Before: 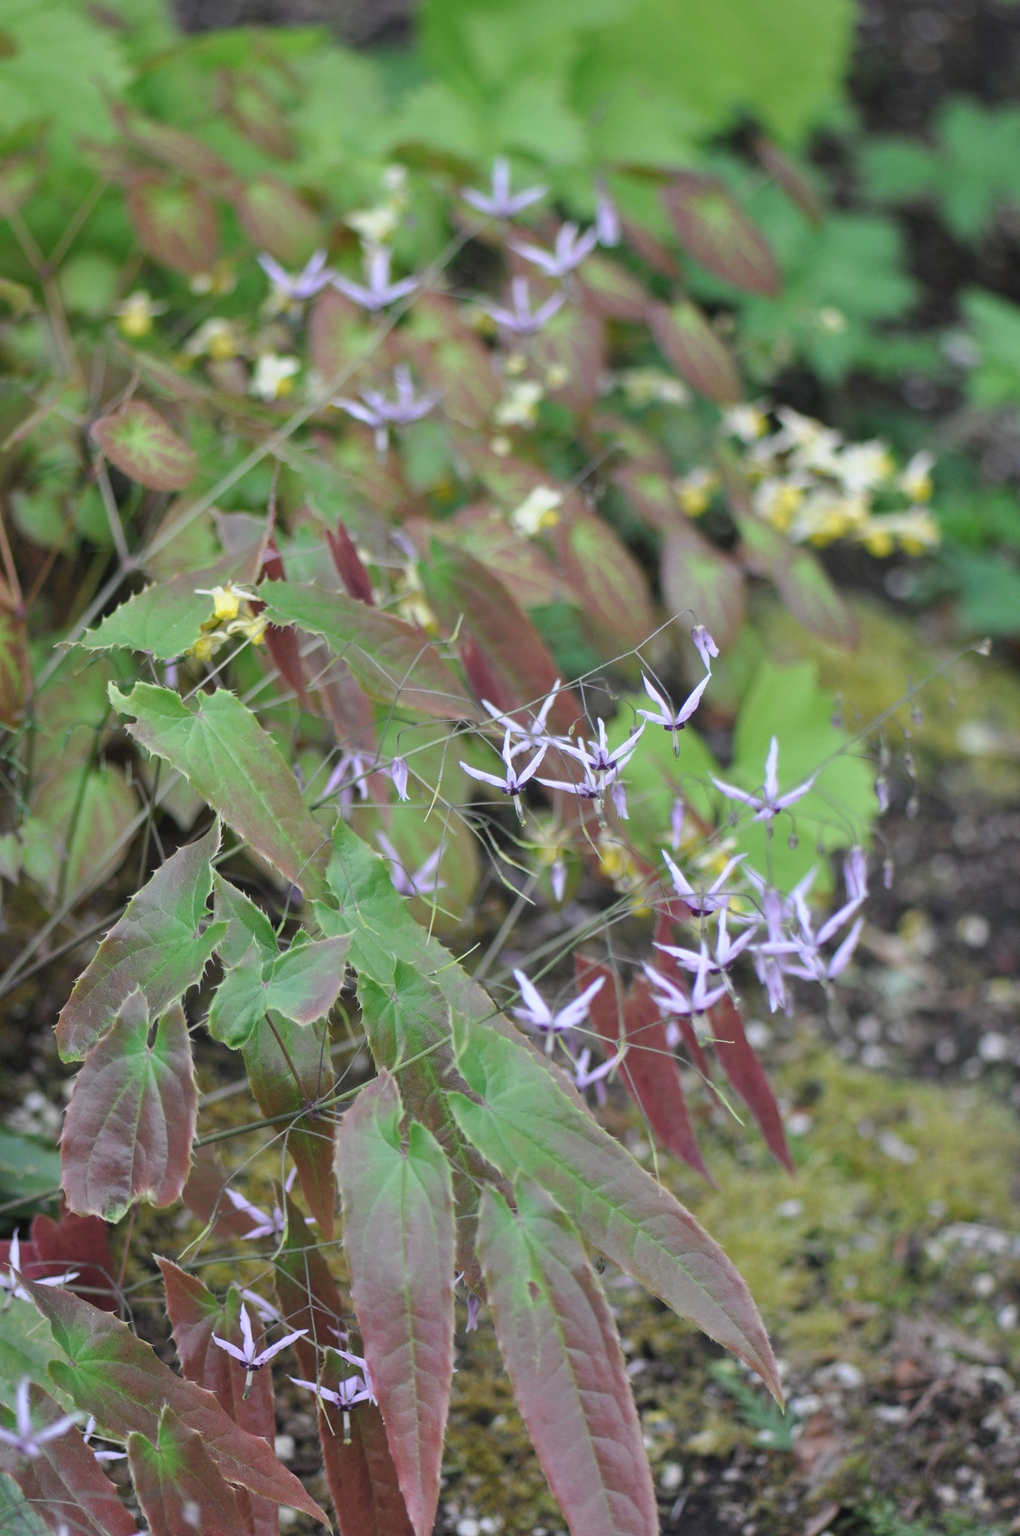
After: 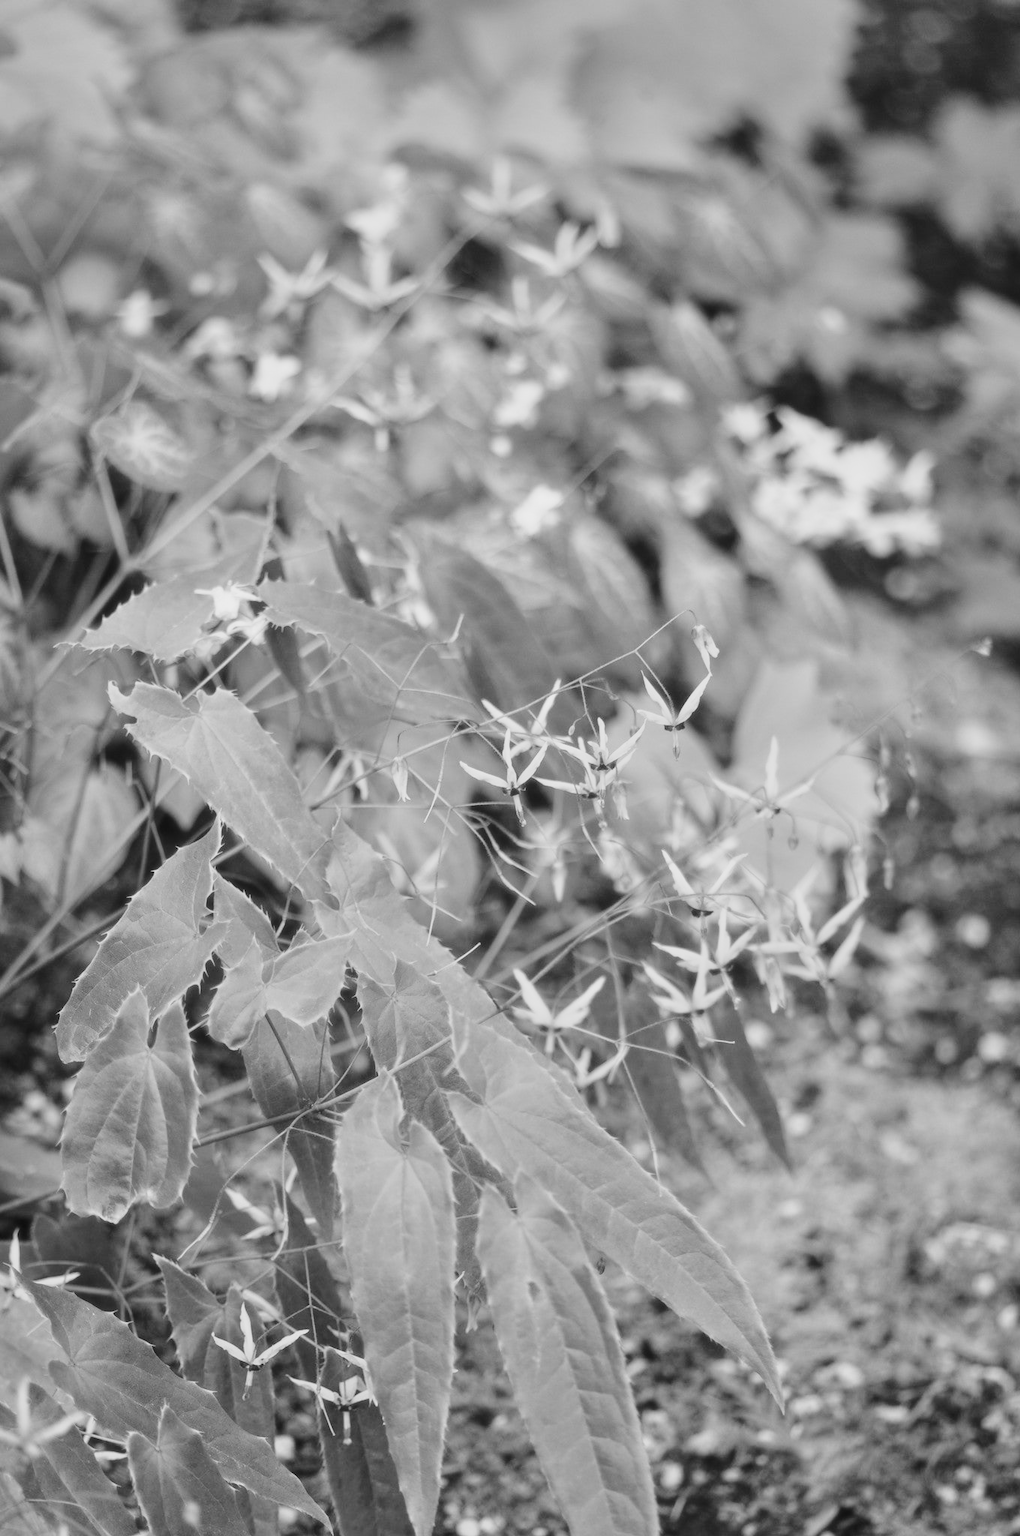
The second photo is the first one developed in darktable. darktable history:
soften: size 10%, saturation 50%, brightness 0.2 EV, mix 10%
monochrome: a 26.22, b 42.67, size 0.8
base curve: curves: ch0 [(0, 0) (0.028, 0.03) (0.121, 0.232) (0.46, 0.748) (0.859, 0.968) (1, 1)], preserve colors none
